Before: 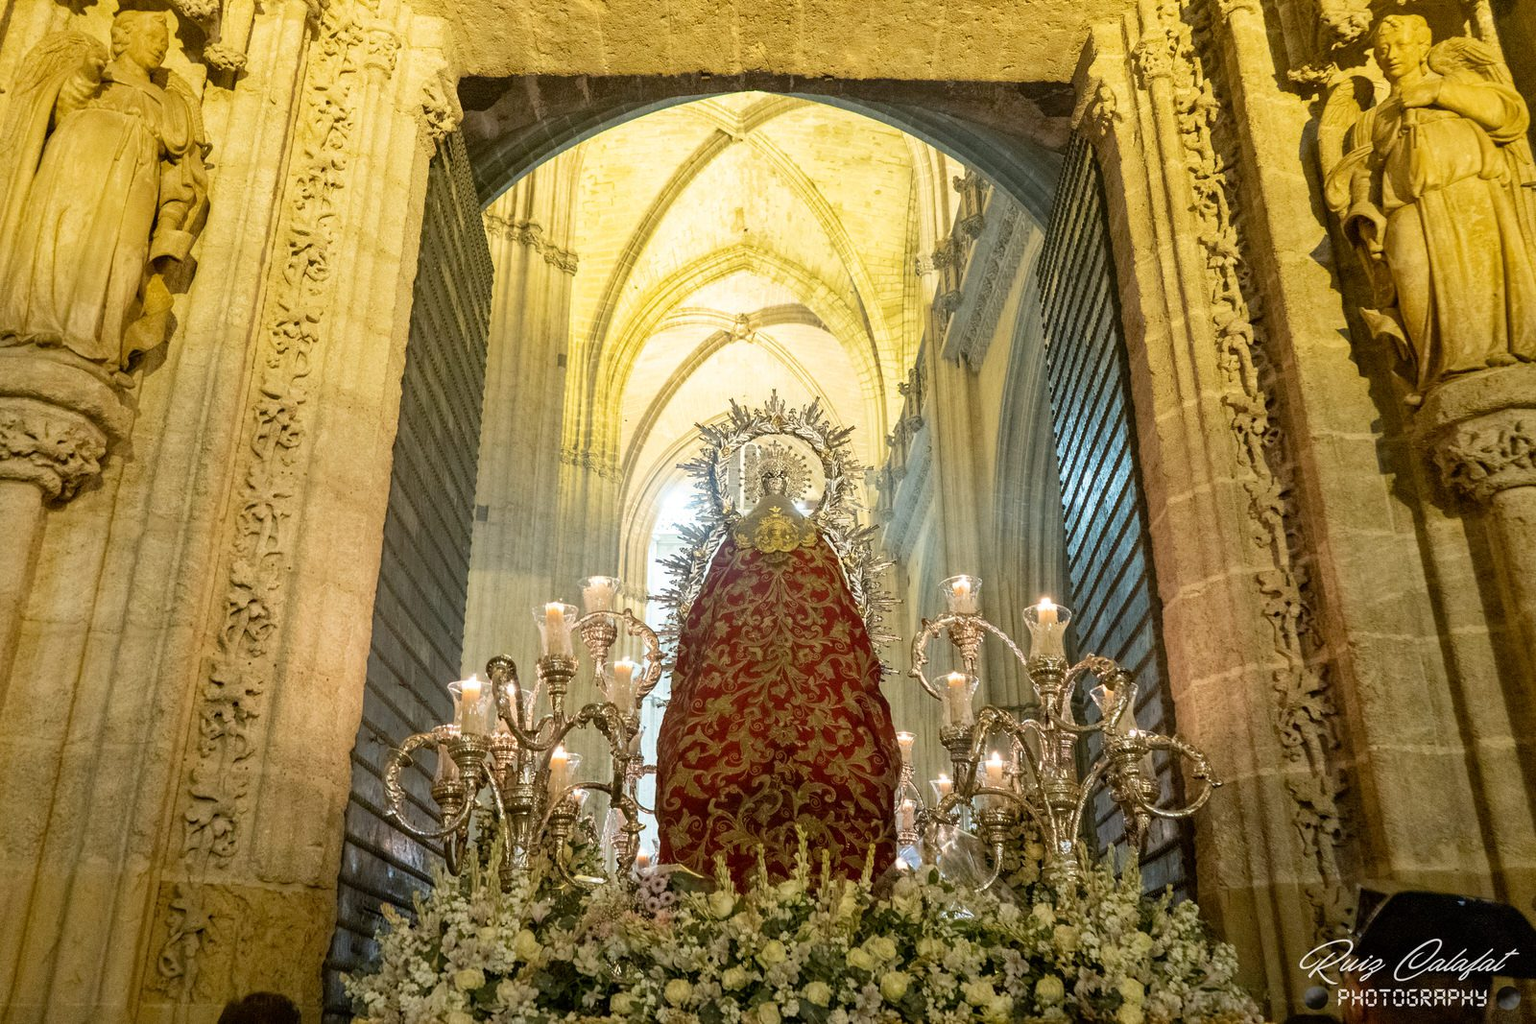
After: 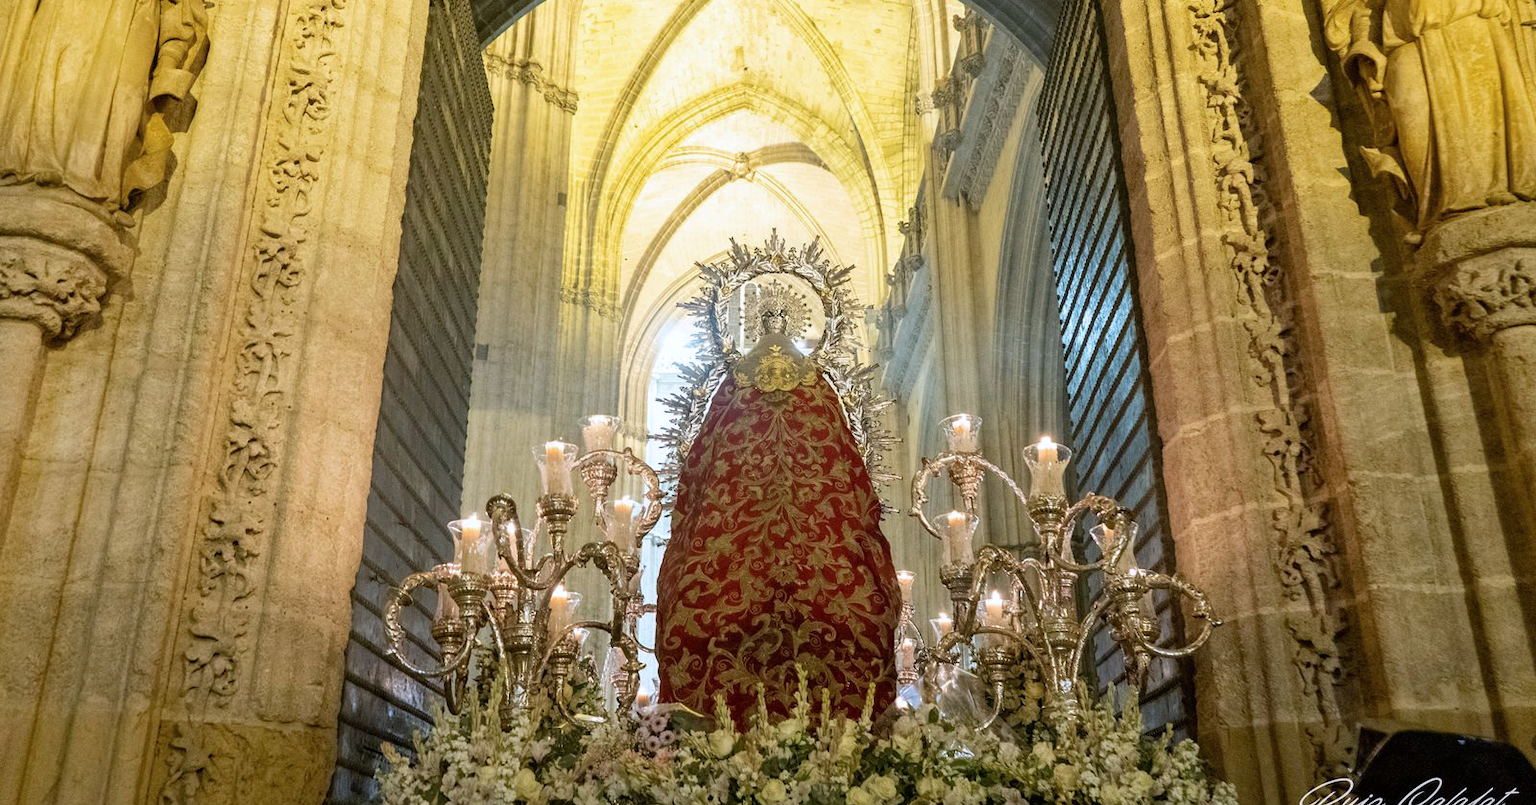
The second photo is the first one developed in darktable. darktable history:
color calibration: illuminant as shot in camera, x 0.358, y 0.373, temperature 4628.91 K
crop and rotate: top 15.774%, bottom 5.506%
